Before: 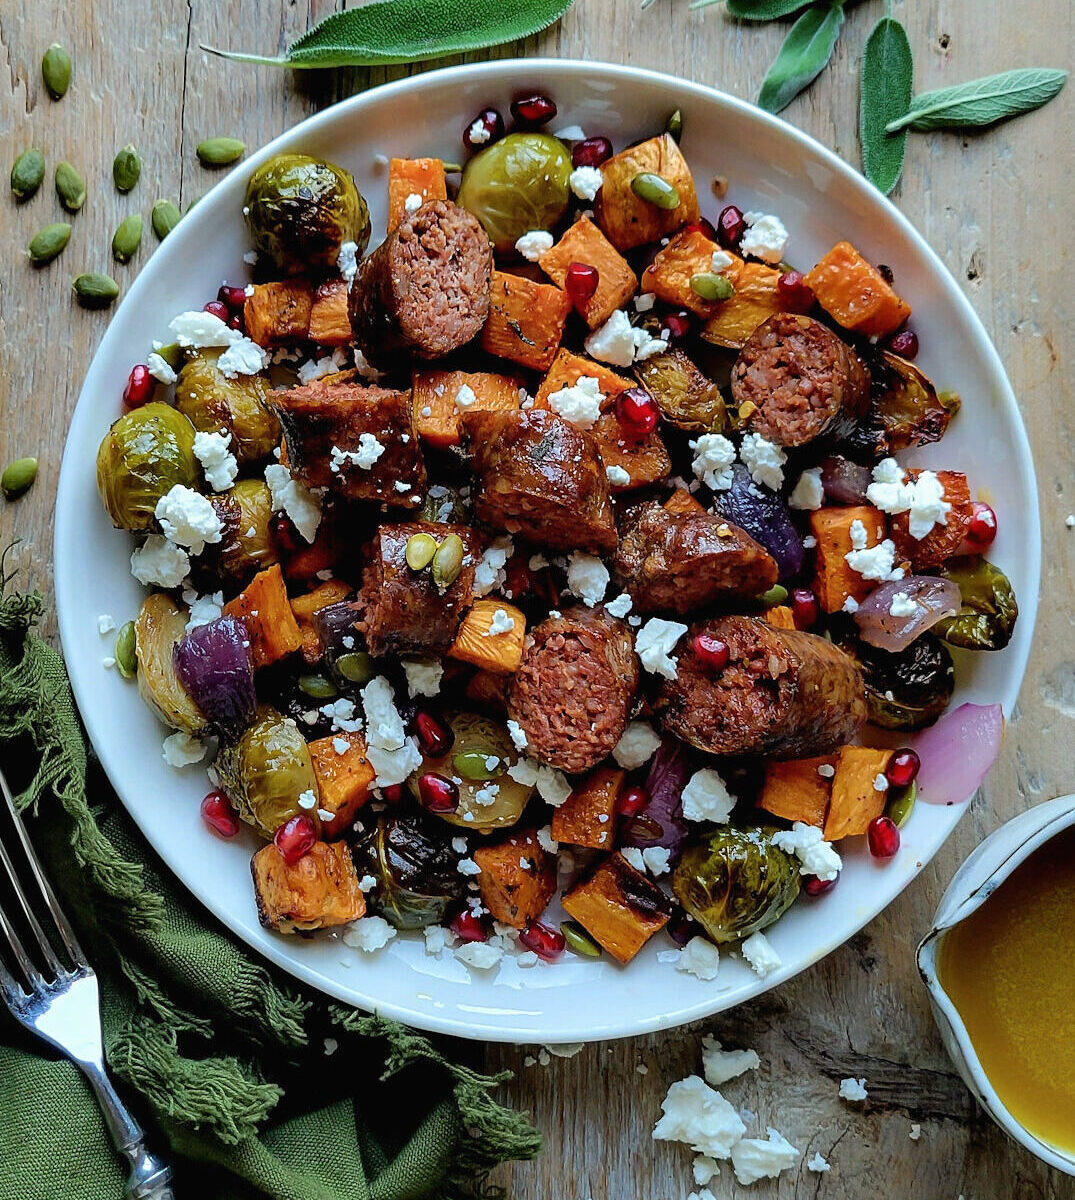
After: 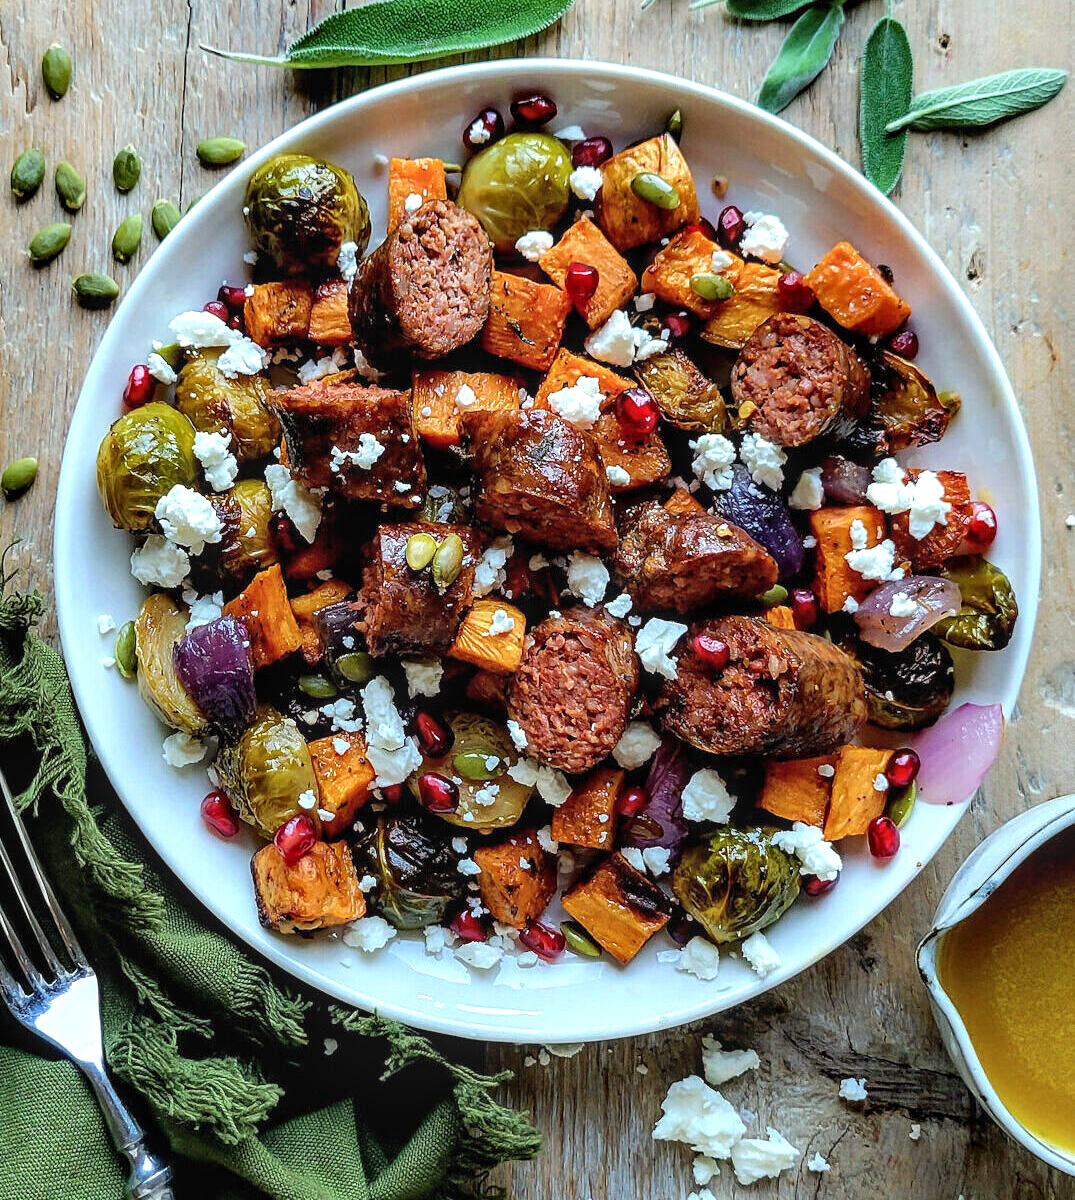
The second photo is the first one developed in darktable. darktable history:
local contrast: on, module defaults
exposure: black level correction 0, exposure 0.5 EV, compensate highlight preservation false
